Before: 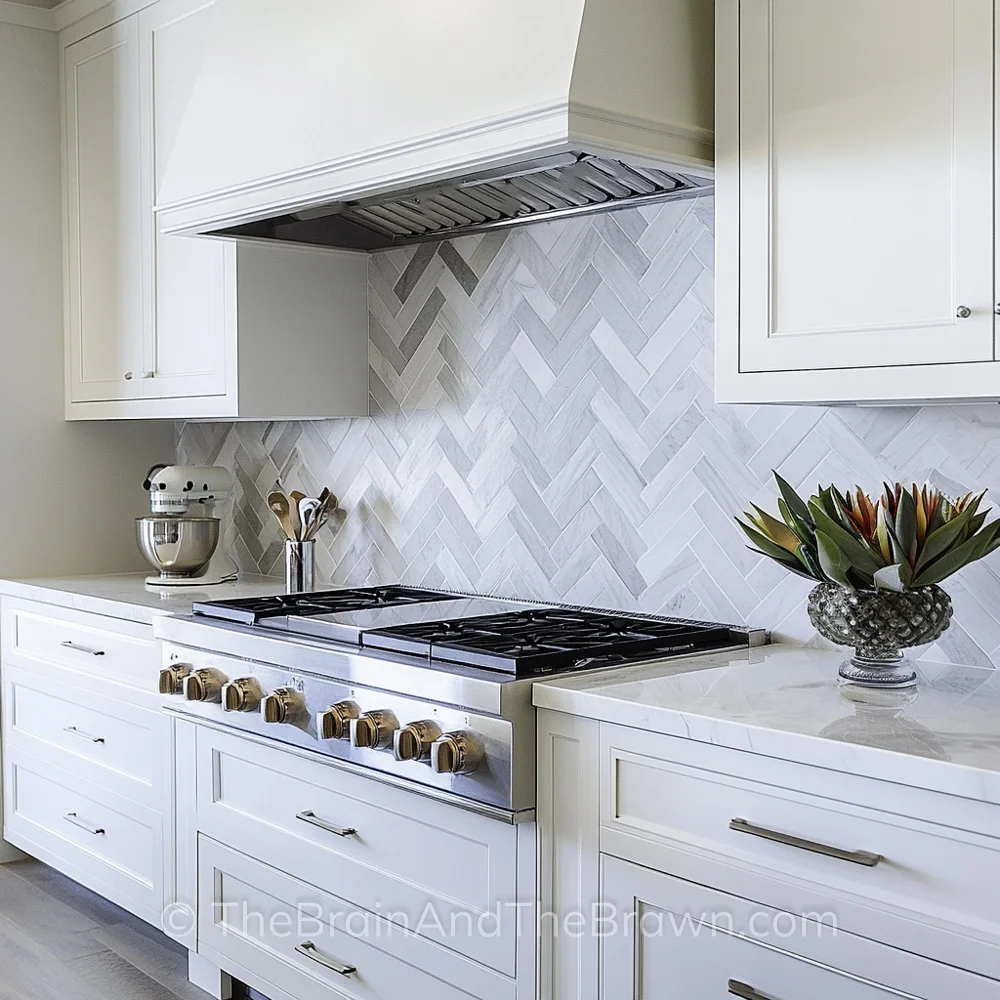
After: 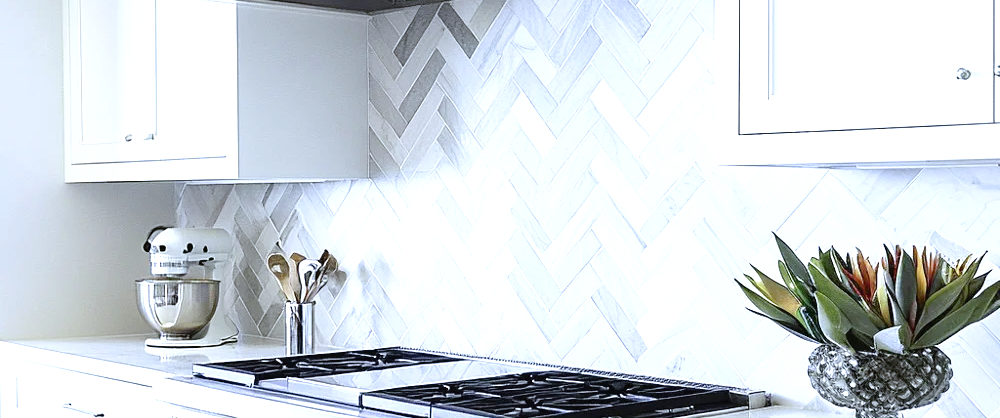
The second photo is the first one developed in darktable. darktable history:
tone curve: curves: ch0 [(0, 0) (0.003, 0.022) (0.011, 0.025) (0.025, 0.032) (0.044, 0.055) (0.069, 0.089) (0.1, 0.133) (0.136, 0.18) (0.177, 0.231) (0.224, 0.291) (0.277, 0.35) (0.335, 0.42) (0.399, 0.496) (0.468, 0.561) (0.543, 0.632) (0.623, 0.706) (0.709, 0.783) (0.801, 0.865) (0.898, 0.947) (1, 1)], preserve colors none
crop and rotate: top 23.84%, bottom 34.294%
levels: levels [0, 0.48, 0.961]
exposure: exposure 0.6 EV, compensate highlight preservation false
white balance: red 0.926, green 1.003, blue 1.133
